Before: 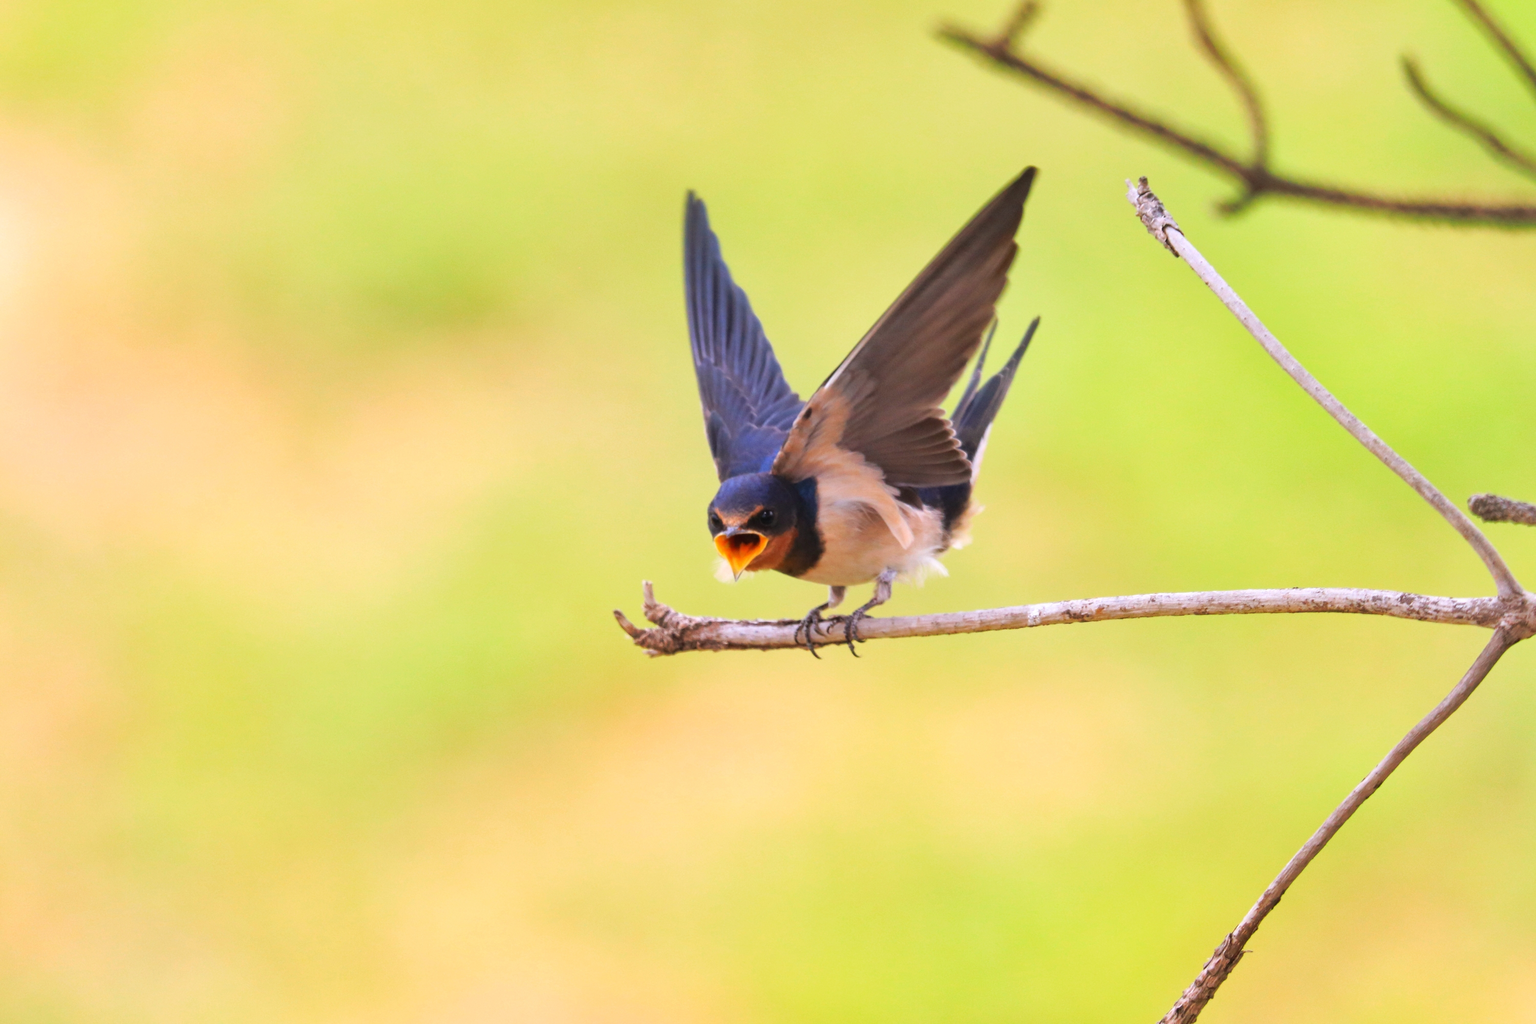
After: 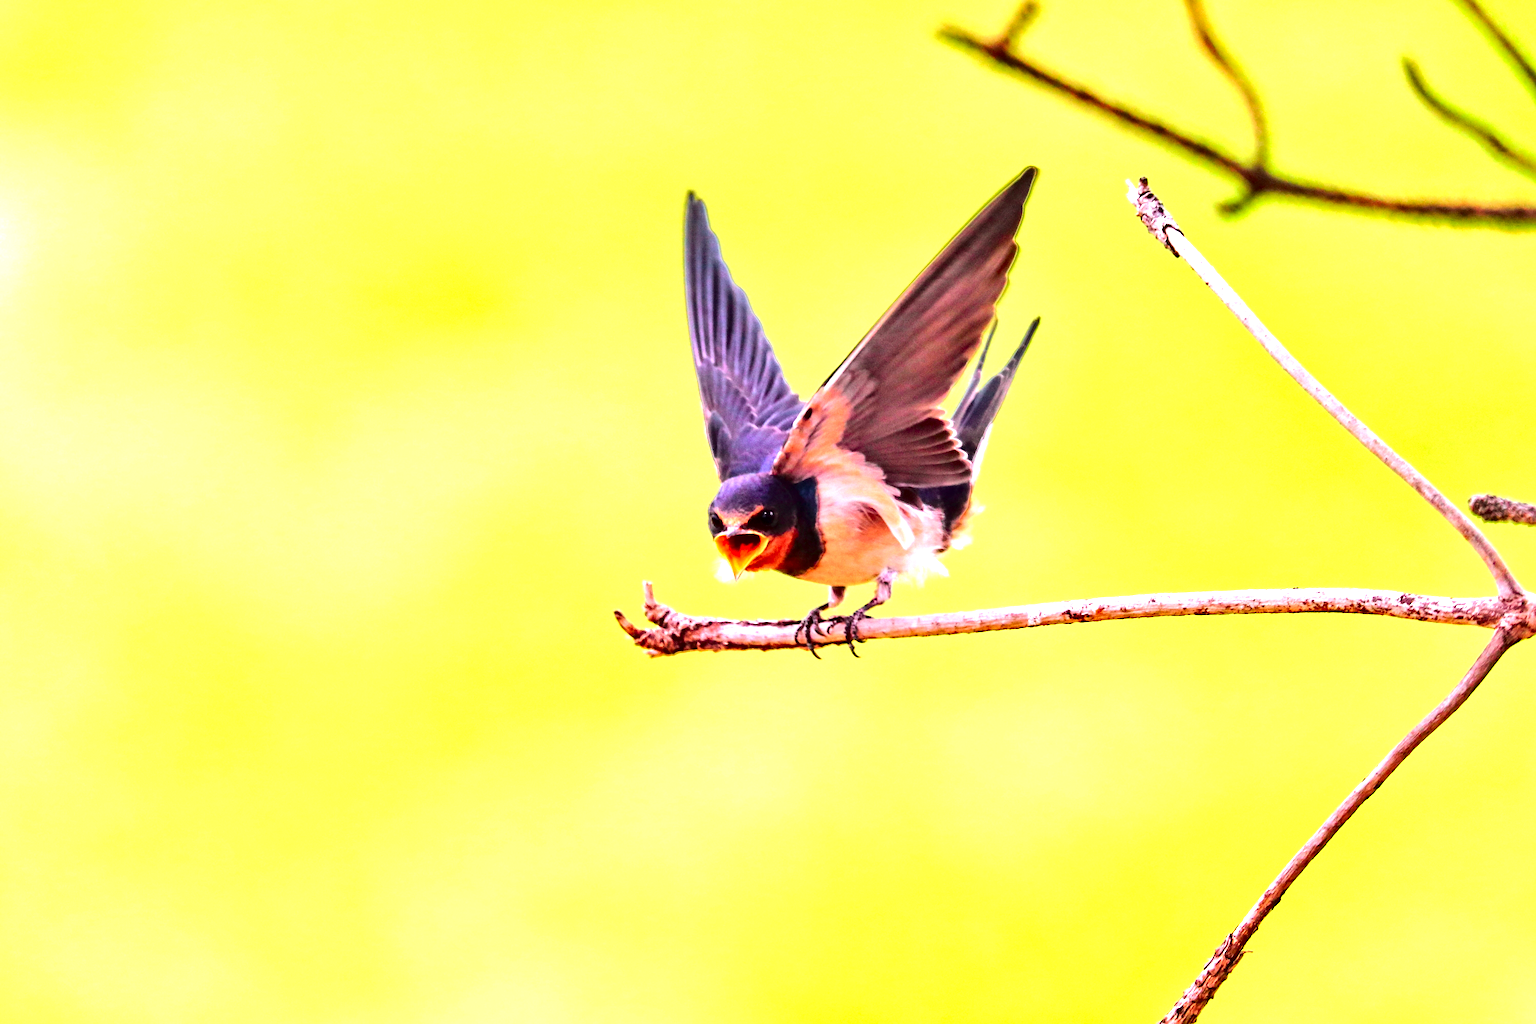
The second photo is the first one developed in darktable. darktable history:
tone curve: curves: ch0 [(0, 0) (0.106, 0.026) (0.275, 0.155) (0.392, 0.314) (0.513, 0.481) (0.657, 0.667) (1, 1)]; ch1 [(0, 0) (0.5, 0.511) (0.536, 0.579) (0.587, 0.69) (1, 1)]; ch2 [(0, 0) (0.5, 0.5) (0.55, 0.552) (0.625, 0.699) (1, 1)], color space Lab, independent channels, preserve colors none
contrast equalizer: y [[0.511, 0.558, 0.631, 0.632, 0.559, 0.512], [0.5 ×6], [0.507, 0.559, 0.627, 0.644, 0.647, 0.647], [0 ×6], [0 ×6]]
sharpen: on, module defaults
exposure: black level correction 0, exposure 1 EV, compensate exposure bias true, compensate highlight preservation false
